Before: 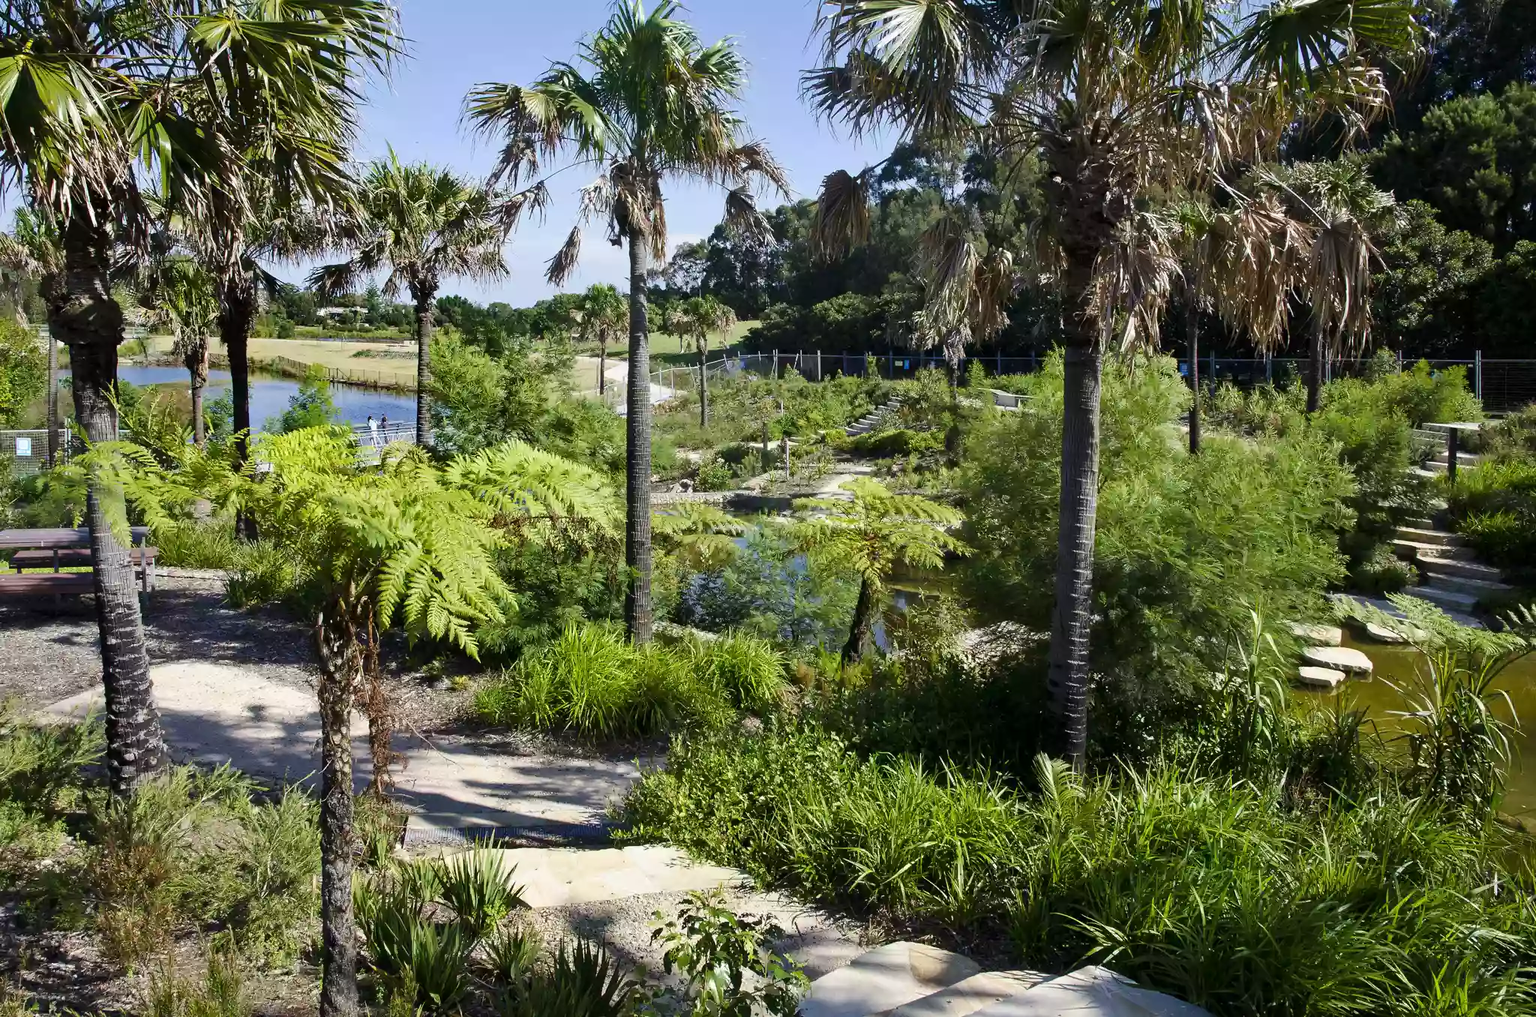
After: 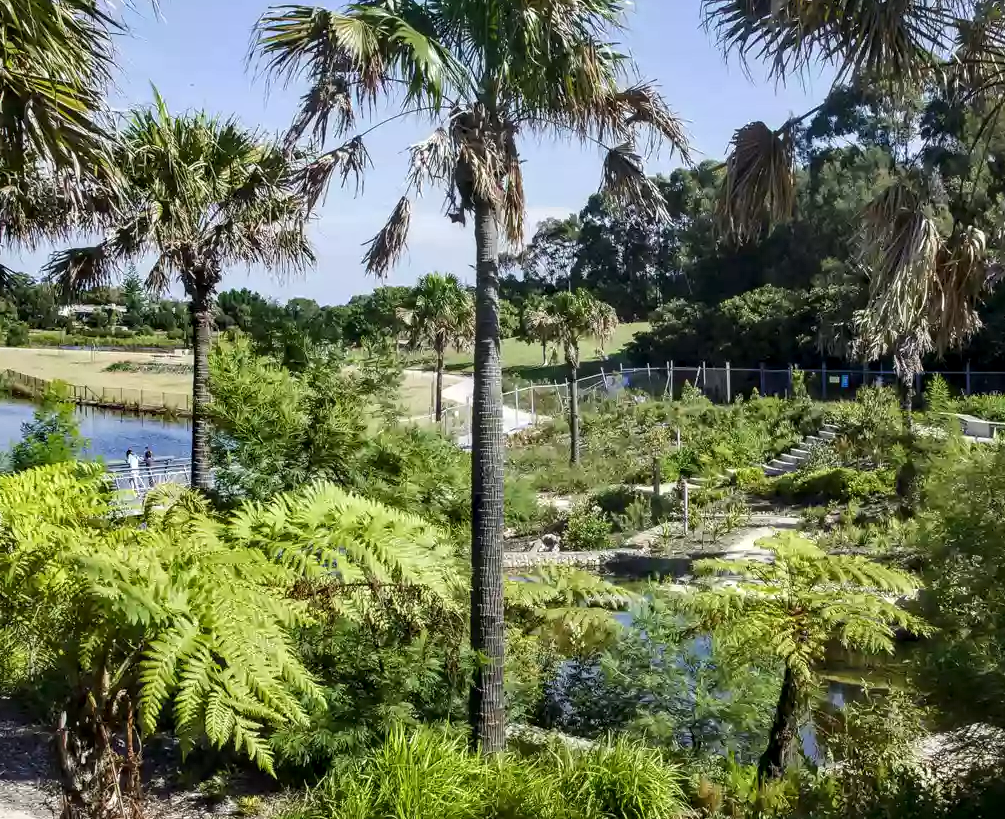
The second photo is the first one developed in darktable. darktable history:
crop: left 17.815%, top 7.743%, right 33.066%, bottom 31.82%
local contrast: detail 130%
